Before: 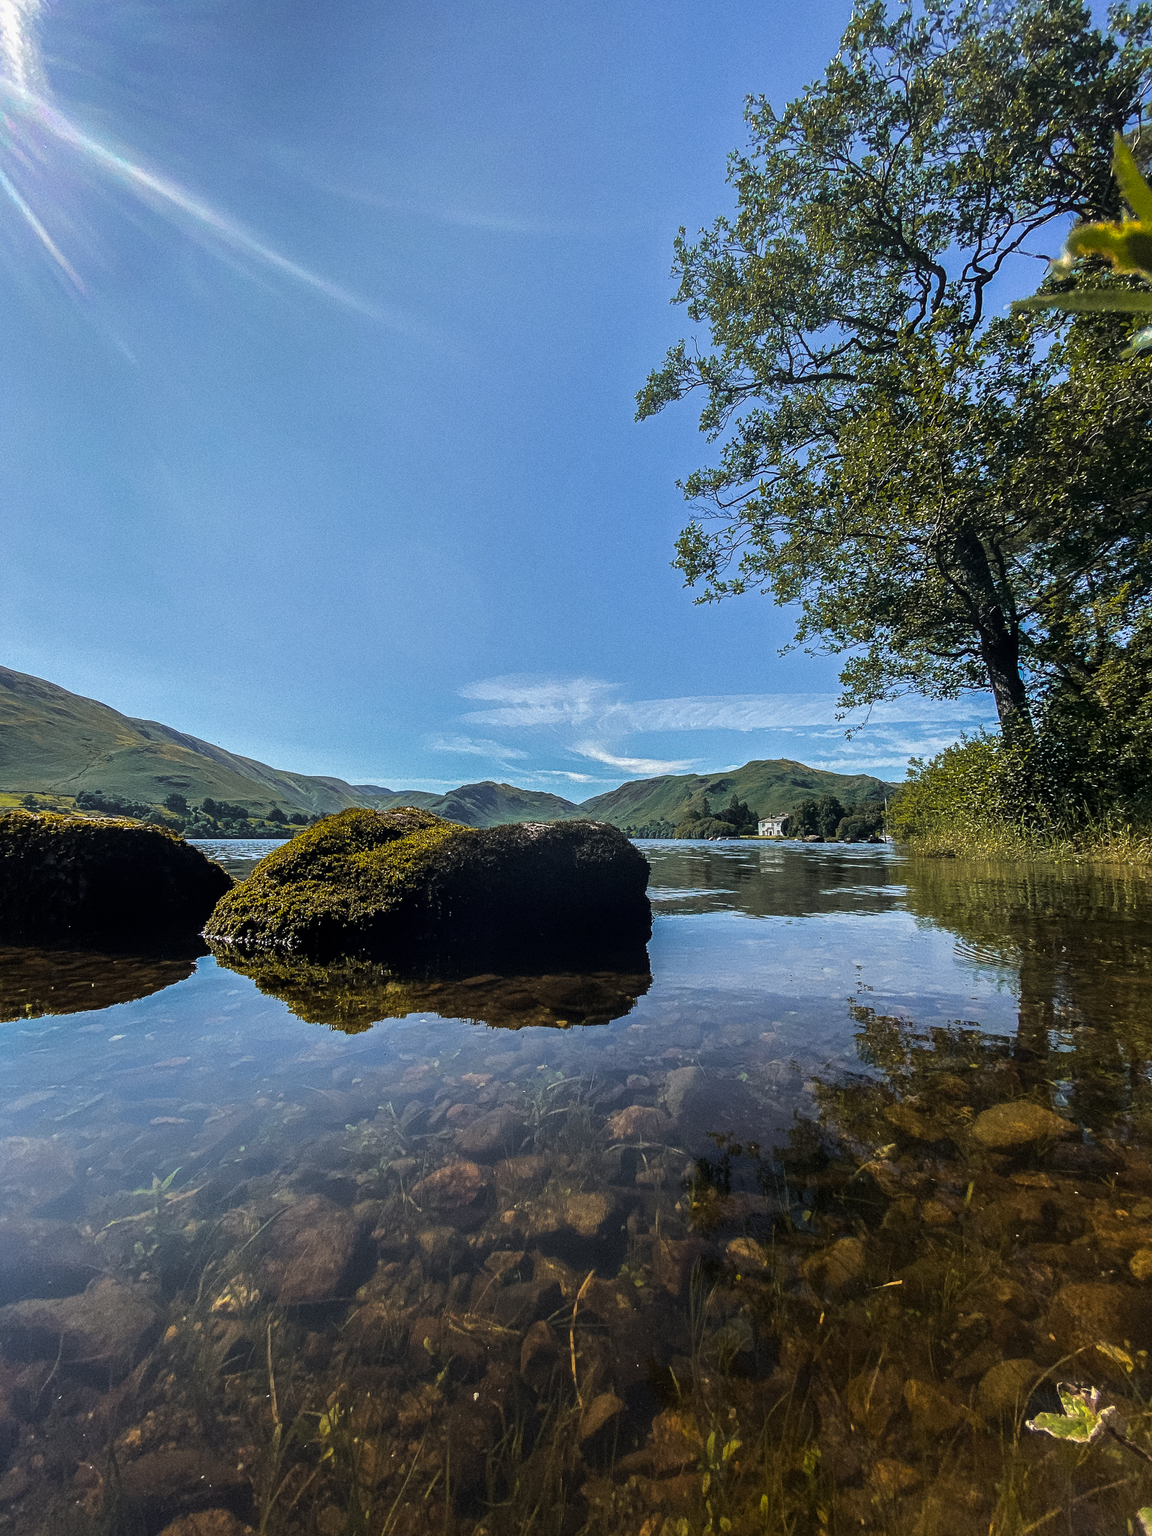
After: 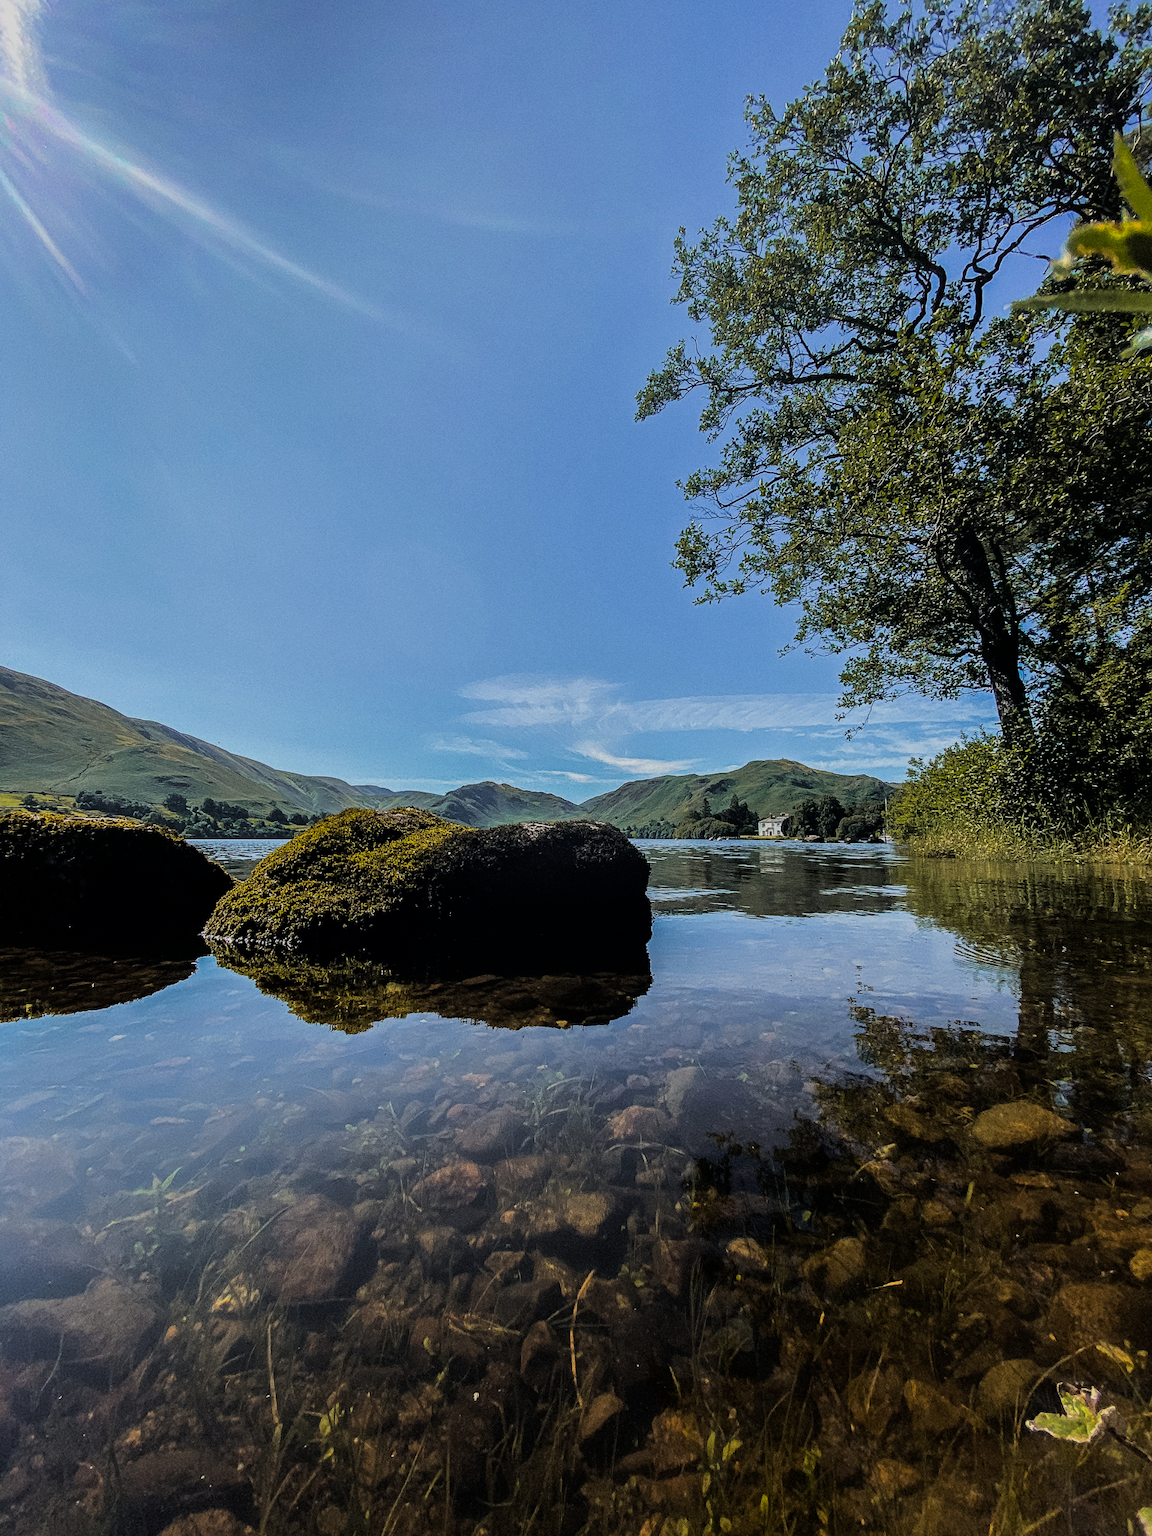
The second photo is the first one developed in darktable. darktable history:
filmic rgb: black relative exposure -7.65 EV, white relative exposure 4.56 EV, threshold 2.99 EV, hardness 3.61, contrast 1.054, color science v6 (2022), enable highlight reconstruction true
